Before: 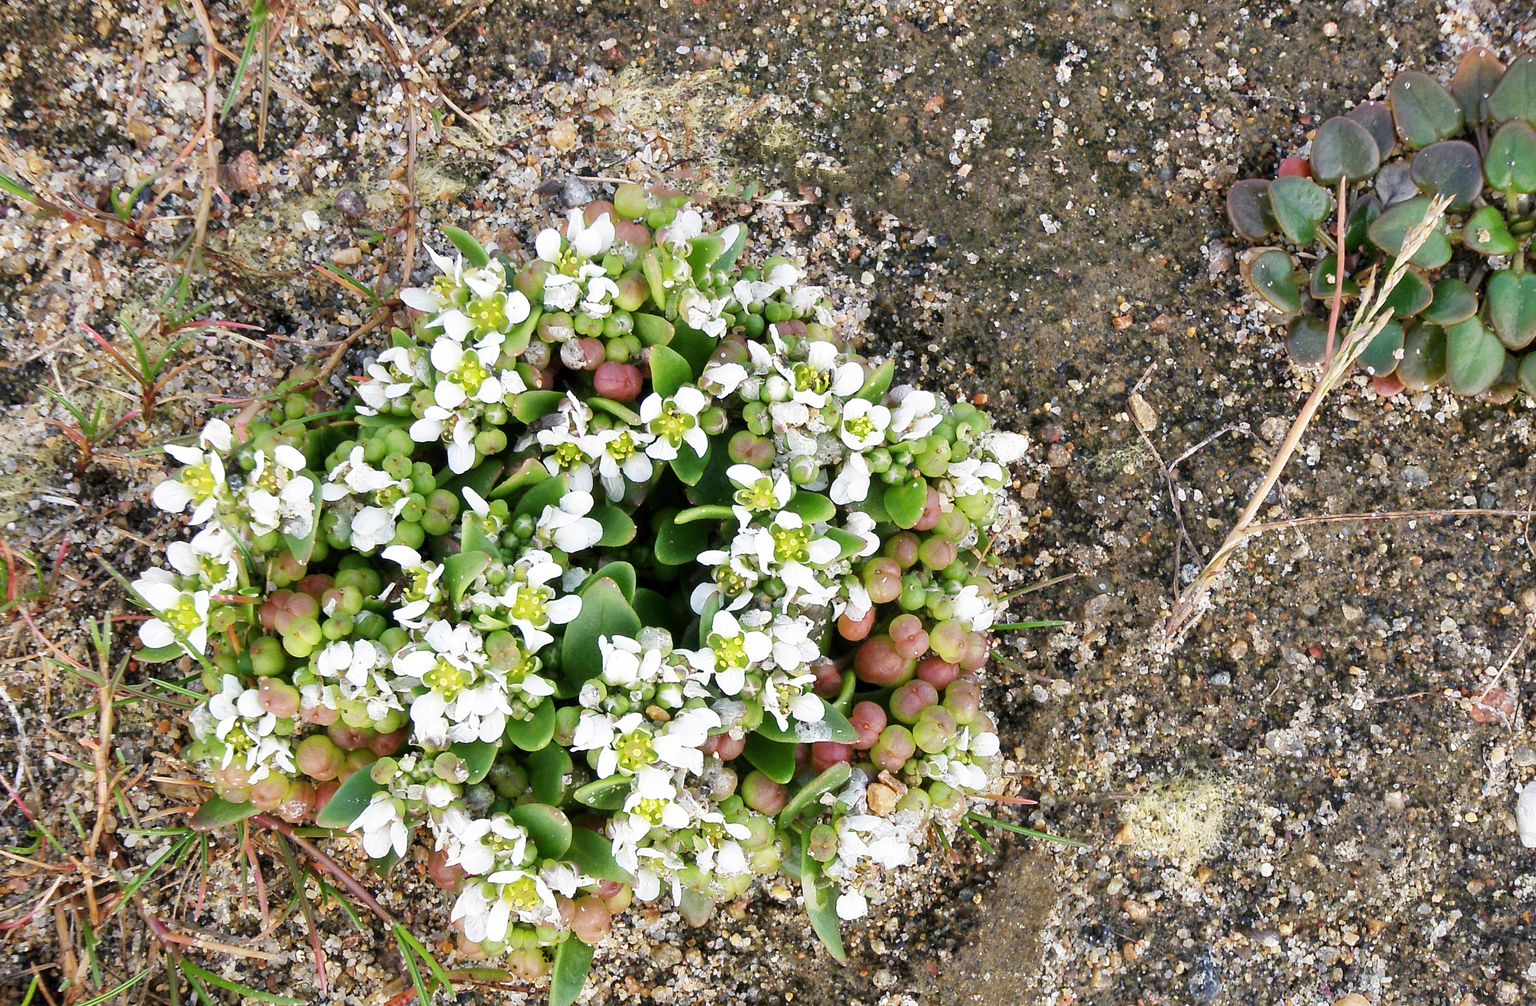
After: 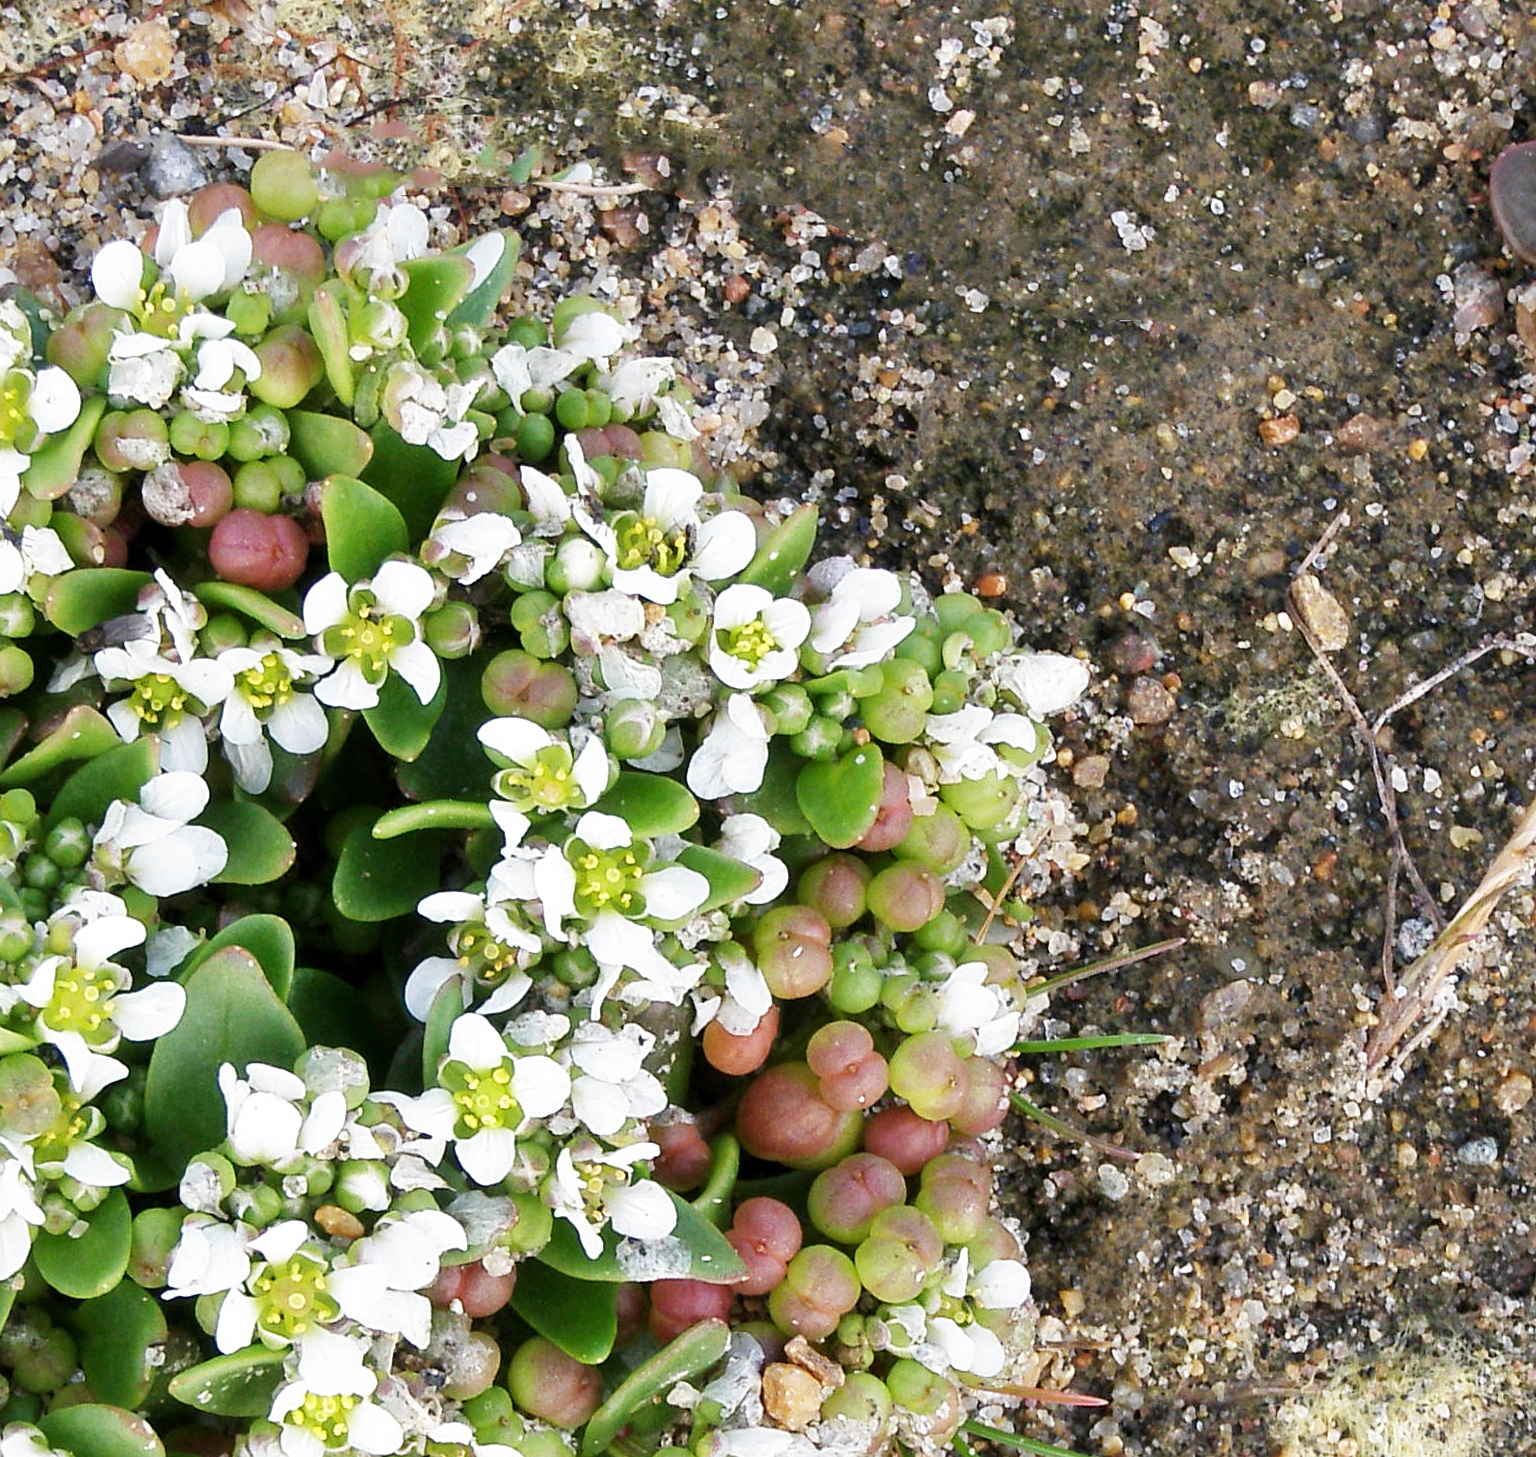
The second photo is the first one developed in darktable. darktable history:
crop: left 31.938%, top 10.927%, right 18.612%, bottom 17.509%
